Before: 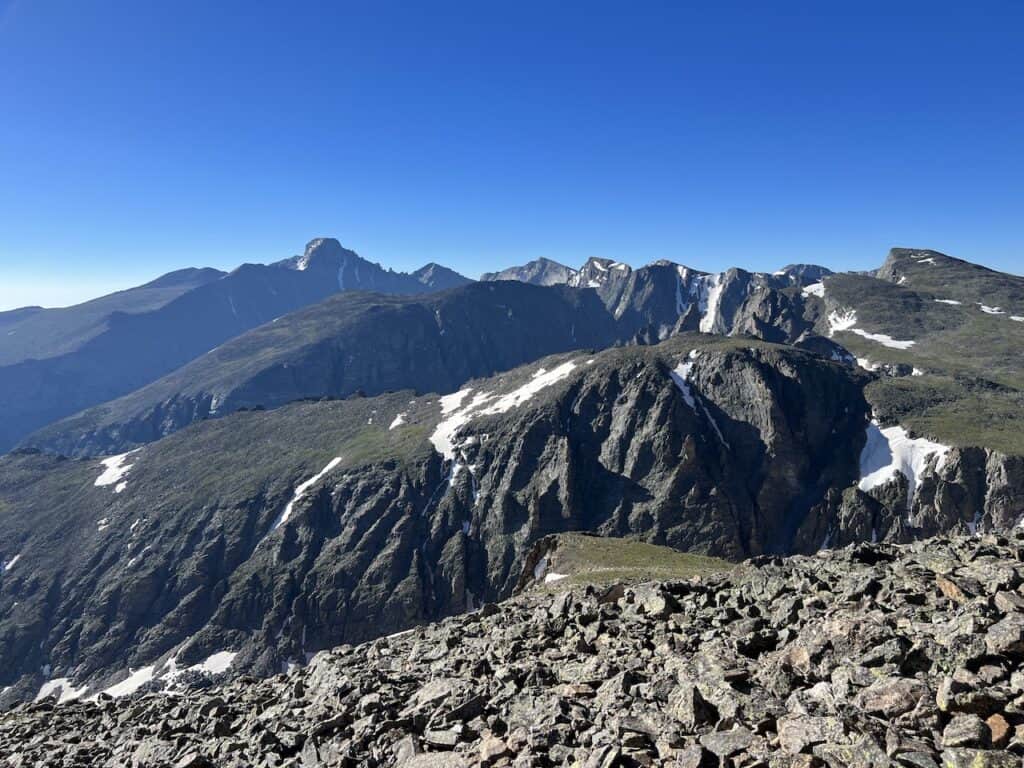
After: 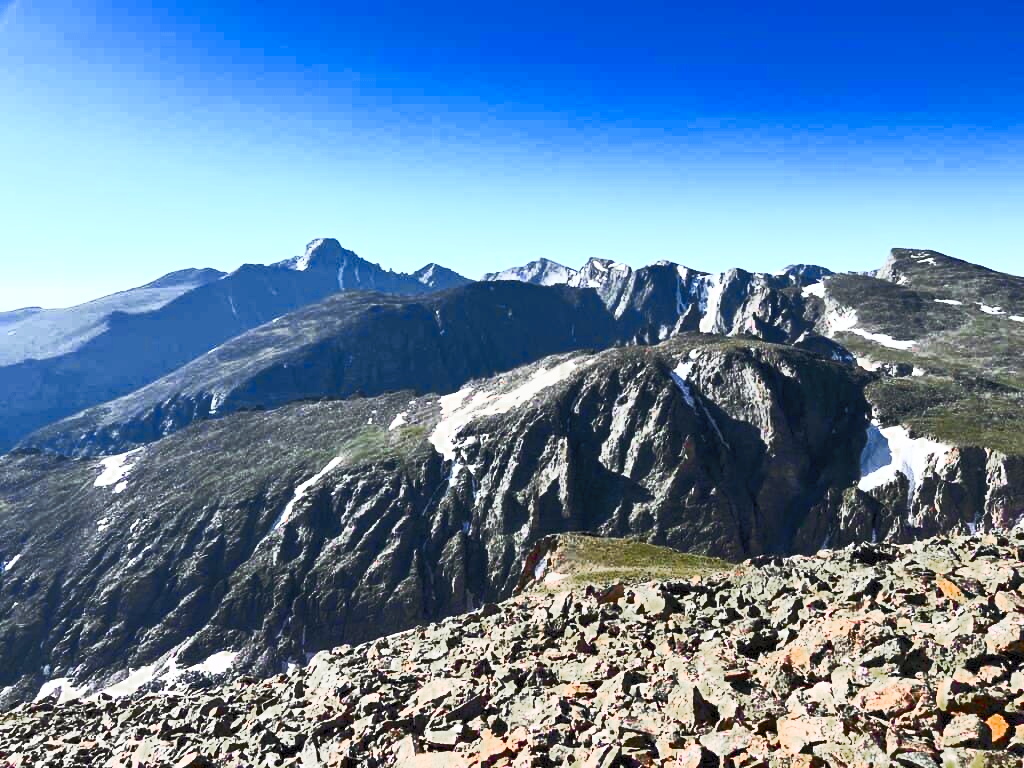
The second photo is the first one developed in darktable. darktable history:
contrast brightness saturation: contrast 0.83, brightness 0.59, saturation 0.59
color balance rgb: perceptual saturation grading › global saturation 35%, perceptual saturation grading › highlights -25%, perceptual saturation grading › shadows 50%
tone curve: curves: ch0 [(0, 0) (0.003, 0.013) (0.011, 0.02) (0.025, 0.037) (0.044, 0.068) (0.069, 0.108) (0.1, 0.138) (0.136, 0.168) (0.177, 0.203) (0.224, 0.241) (0.277, 0.281) (0.335, 0.328) (0.399, 0.382) (0.468, 0.448) (0.543, 0.519) (0.623, 0.603) (0.709, 0.705) (0.801, 0.808) (0.898, 0.903) (1, 1)], preserve colors none
color zones: curves: ch0 [(0, 0.48) (0.209, 0.398) (0.305, 0.332) (0.429, 0.493) (0.571, 0.5) (0.714, 0.5) (0.857, 0.5) (1, 0.48)]; ch1 [(0, 0.736) (0.143, 0.625) (0.225, 0.371) (0.429, 0.256) (0.571, 0.241) (0.714, 0.213) (0.857, 0.48) (1, 0.736)]; ch2 [(0, 0.448) (0.143, 0.498) (0.286, 0.5) (0.429, 0.5) (0.571, 0.5) (0.714, 0.5) (0.857, 0.5) (1, 0.448)]
